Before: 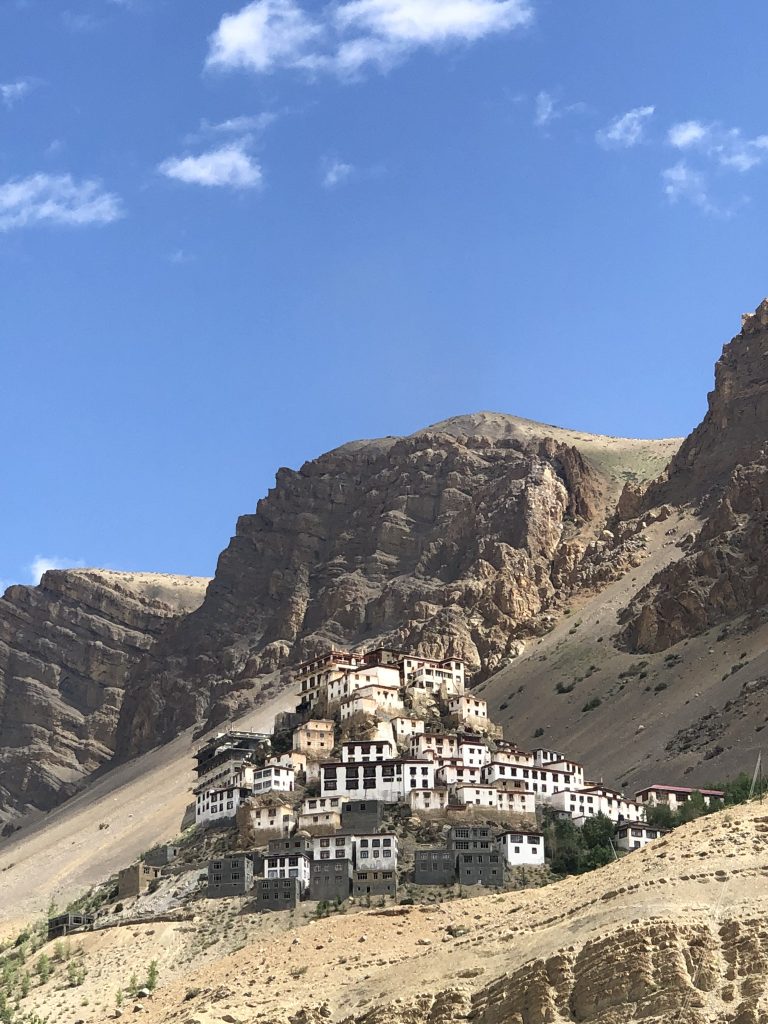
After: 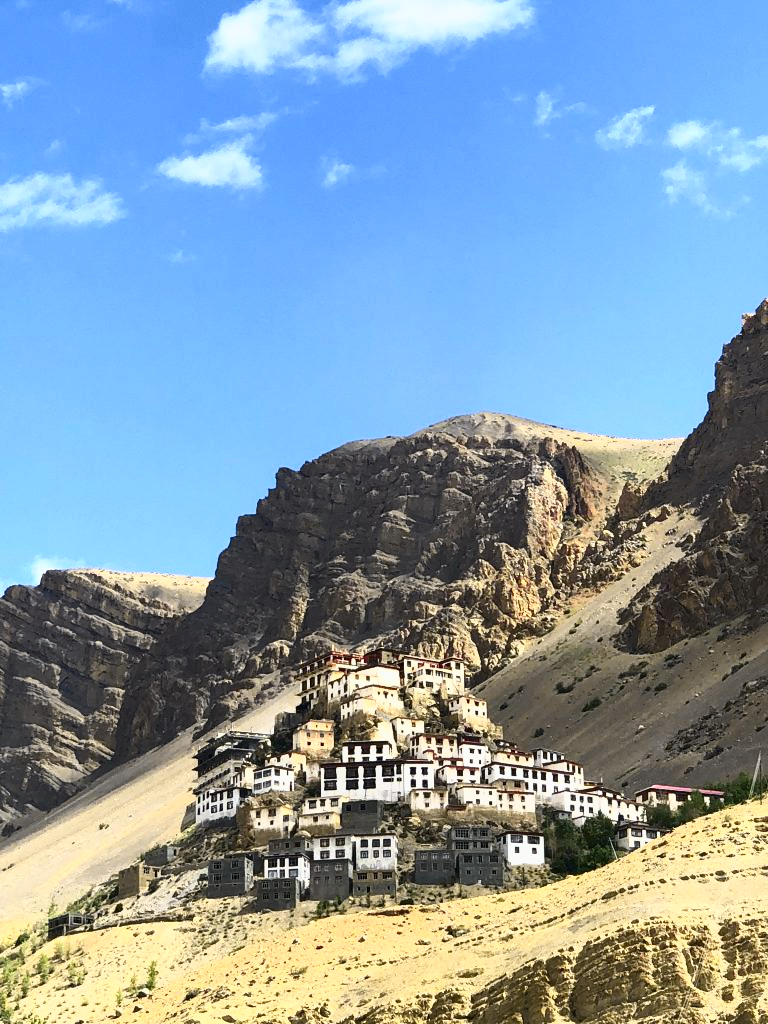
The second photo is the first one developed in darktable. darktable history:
tone curve: curves: ch0 [(0, 0) (0.187, 0.12) (0.384, 0.363) (0.577, 0.681) (0.735, 0.881) (0.864, 0.959) (1, 0.987)]; ch1 [(0, 0) (0.402, 0.36) (0.476, 0.466) (0.501, 0.501) (0.518, 0.514) (0.564, 0.614) (0.614, 0.664) (0.741, 0.829) (1, 1)]; ch2 [(0, 0) (0.429, 0.387) (0.483, 0.481) (0.503, 0.501) (0.522, 0.533) (0.564, 0.605) (0.615, 0.697) (0.702, 0.774) (1, 0.895)], color space Lab, independent channels
